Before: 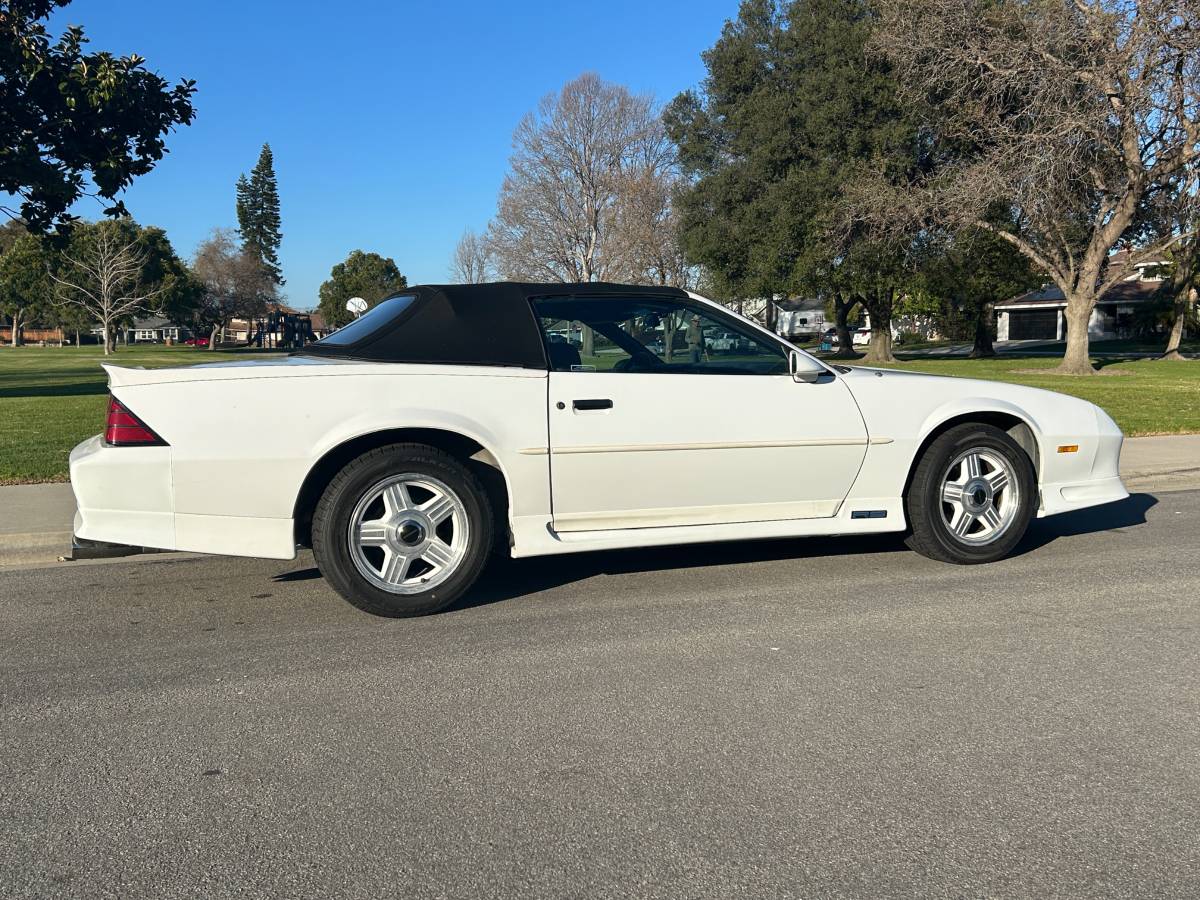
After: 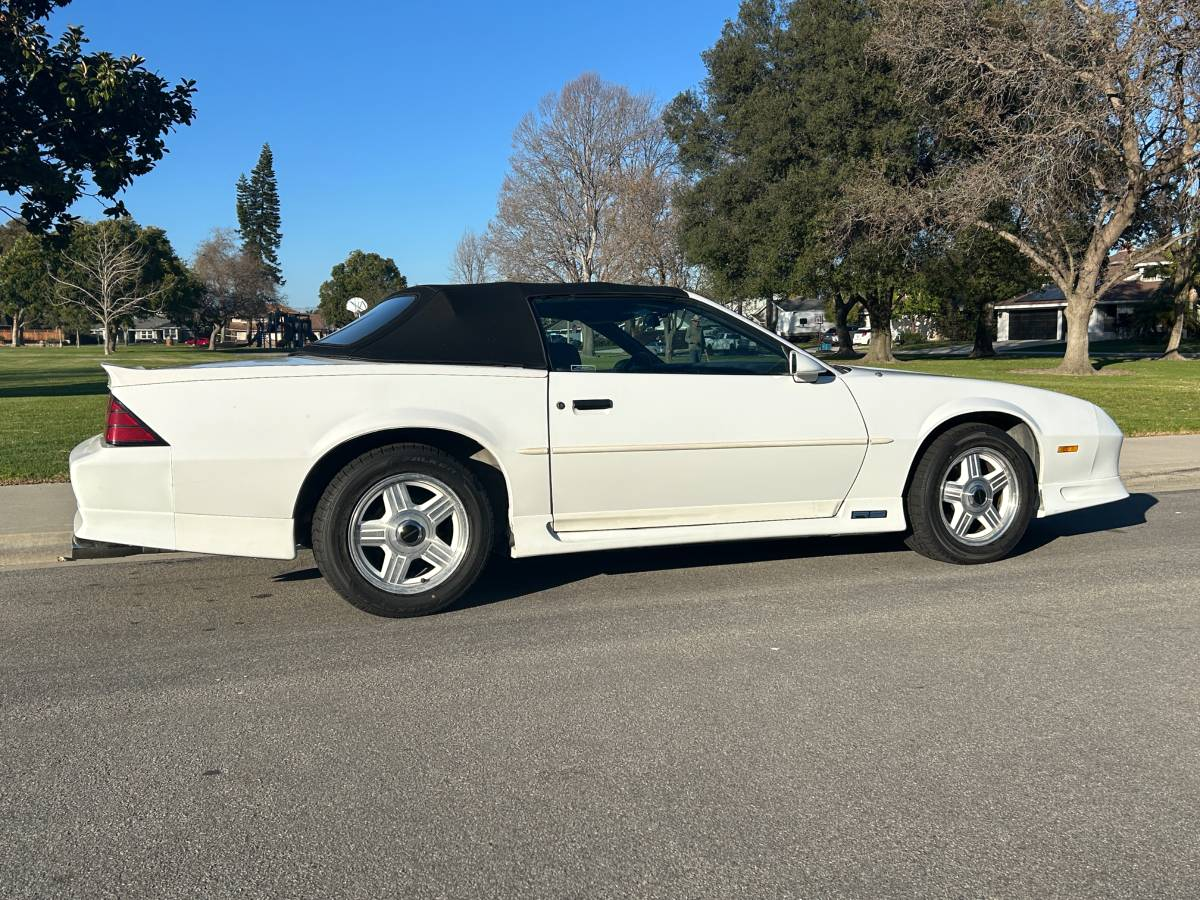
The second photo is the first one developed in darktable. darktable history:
shadows and highlights: shadows 11.94, white point adjustment 1.31, highlights -1.84, soften with gaussian
